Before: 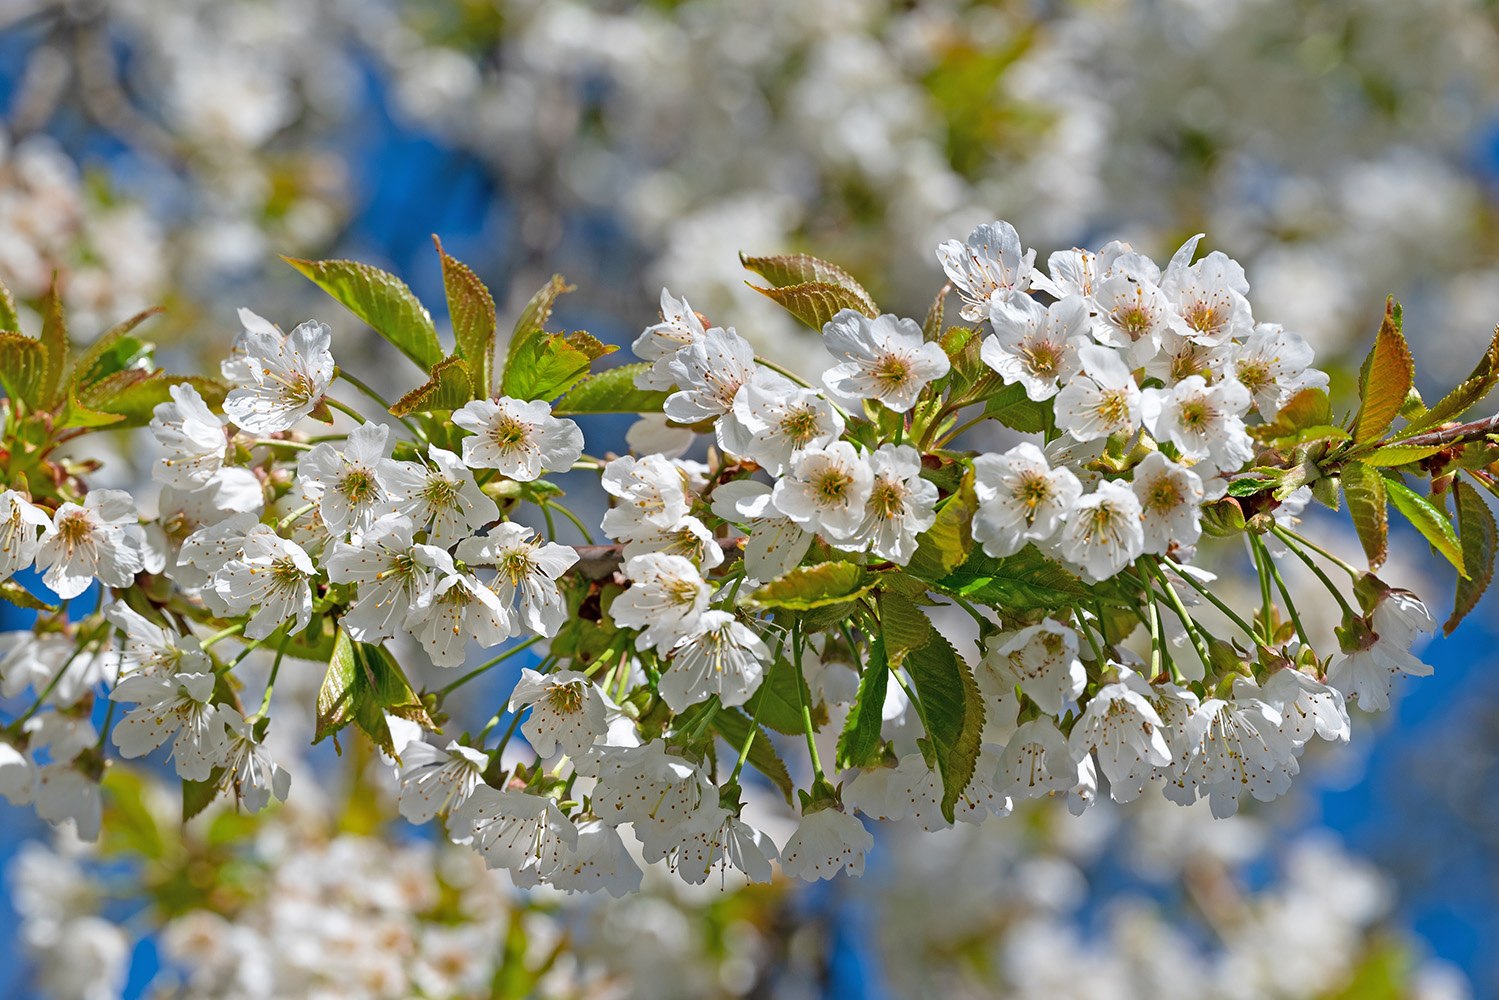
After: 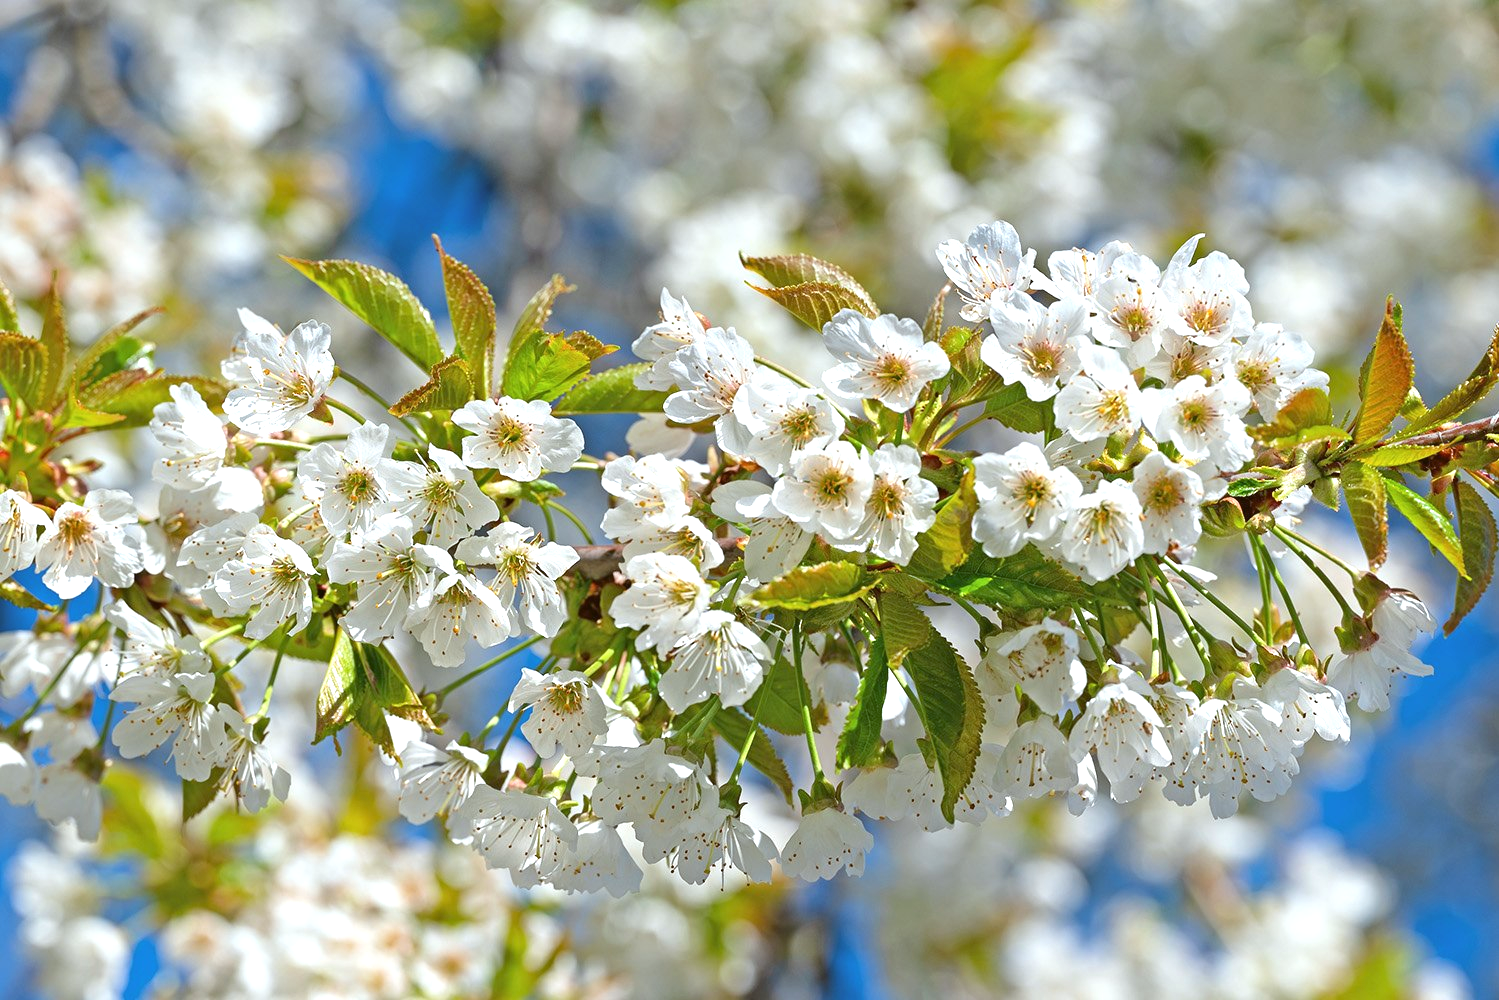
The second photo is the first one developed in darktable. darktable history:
color balance: lift [1.004, 1.002, 1.002, 0.998], gamma [1, 1.007, 1.002, 0.993], gain [1, 0.977, 1.013, 1.023], contrast -3.64%
exposure: black level correction 0, exposure 0.7 EV, compensate exposure bias true, compensate highlight preservation false
